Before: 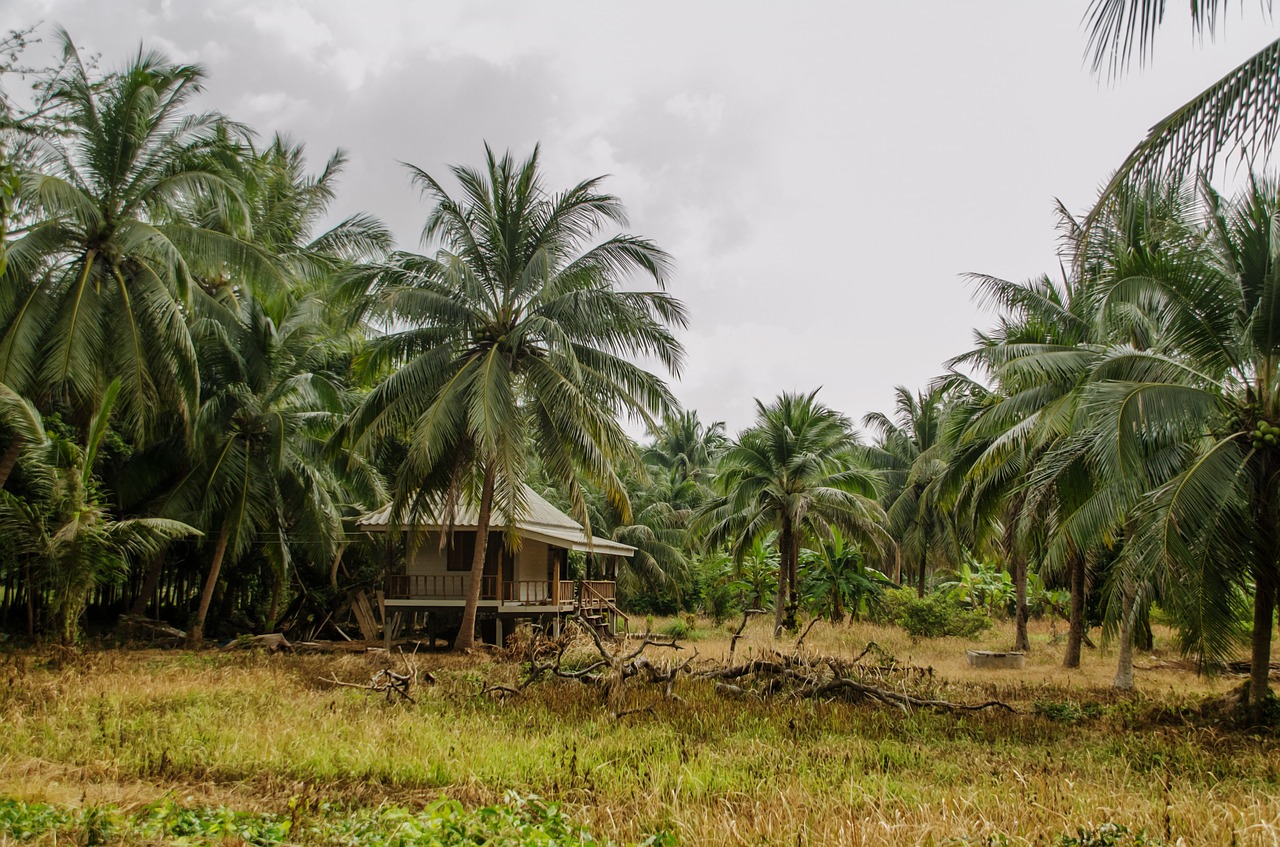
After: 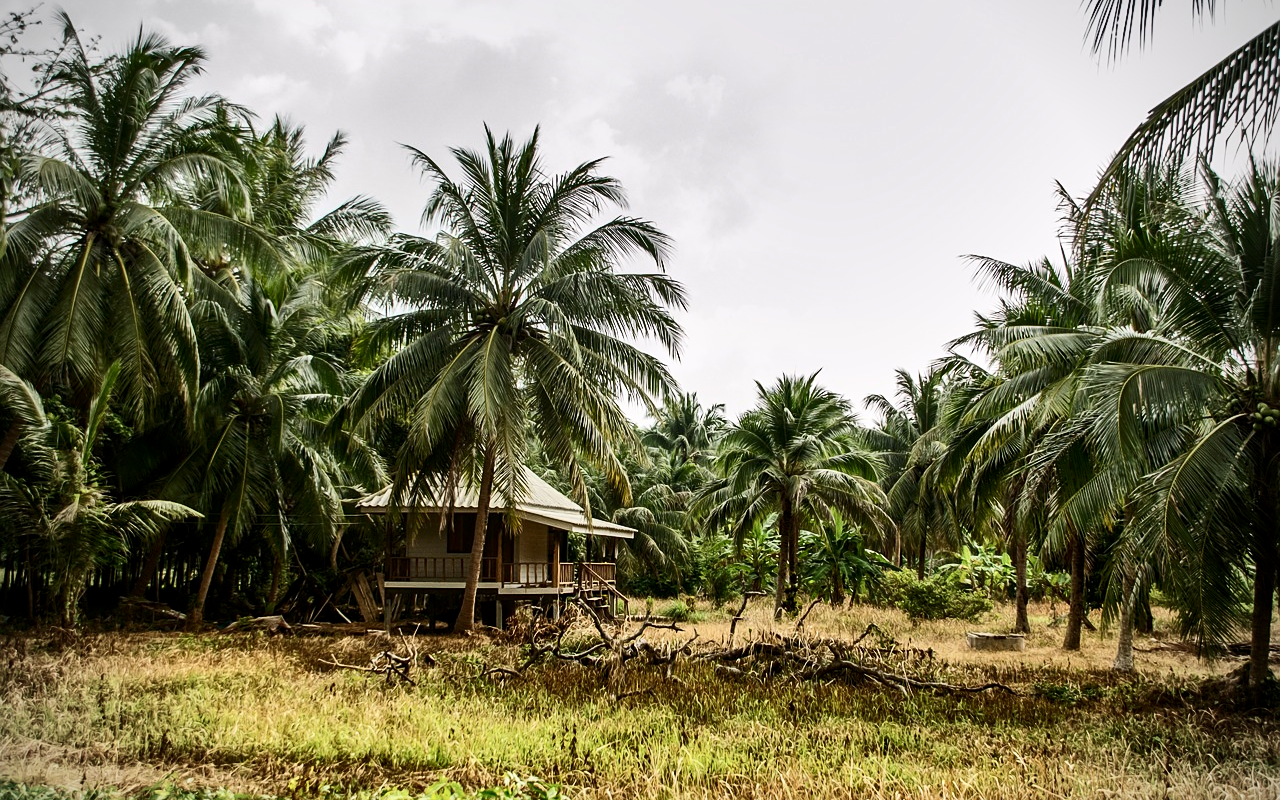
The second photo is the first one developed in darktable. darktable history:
vignetting: unbound false
crop and rotate: top 2.159%, bottom 3.292%
sharpen: amount 0.208
color calibration: illuminant same as pipeline (D50), adaptation none (bypass), x 0.332, y 0.333, temperature 5010.15 K
contrast brightness saturation: contrast 0.395, brightness 0.096
shadows and highlights: shadows 30.64, highlights -62.9, soften with gaussian
local contrast: highlights 102%, shadows 99%, detail 120%, midtone range 0.2
